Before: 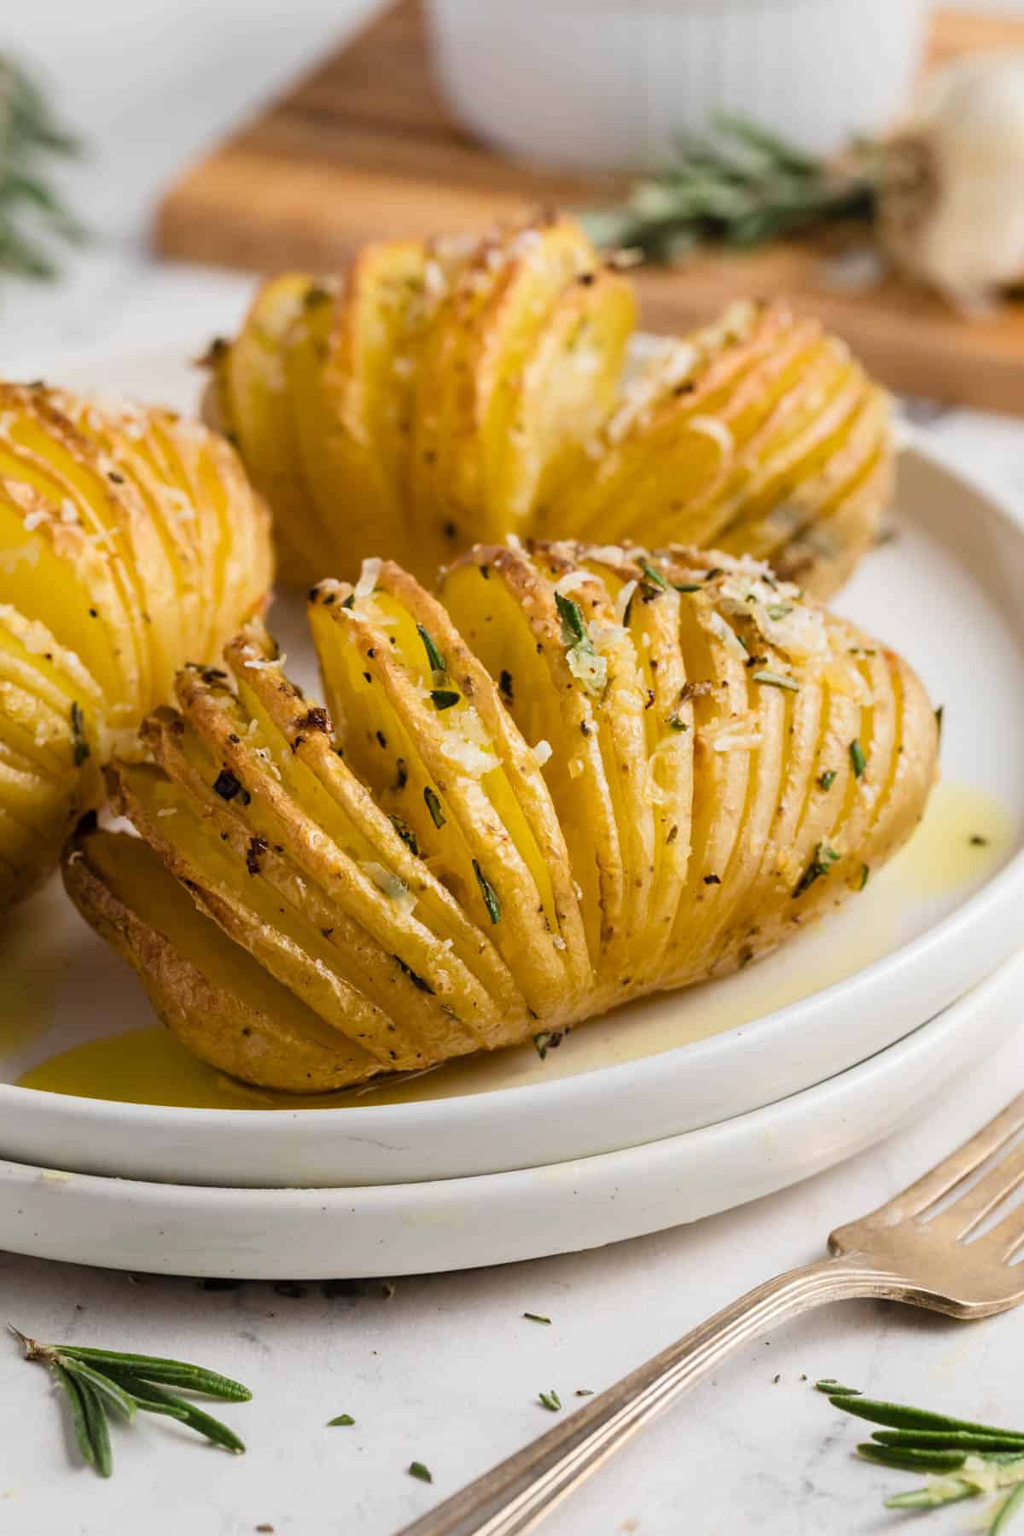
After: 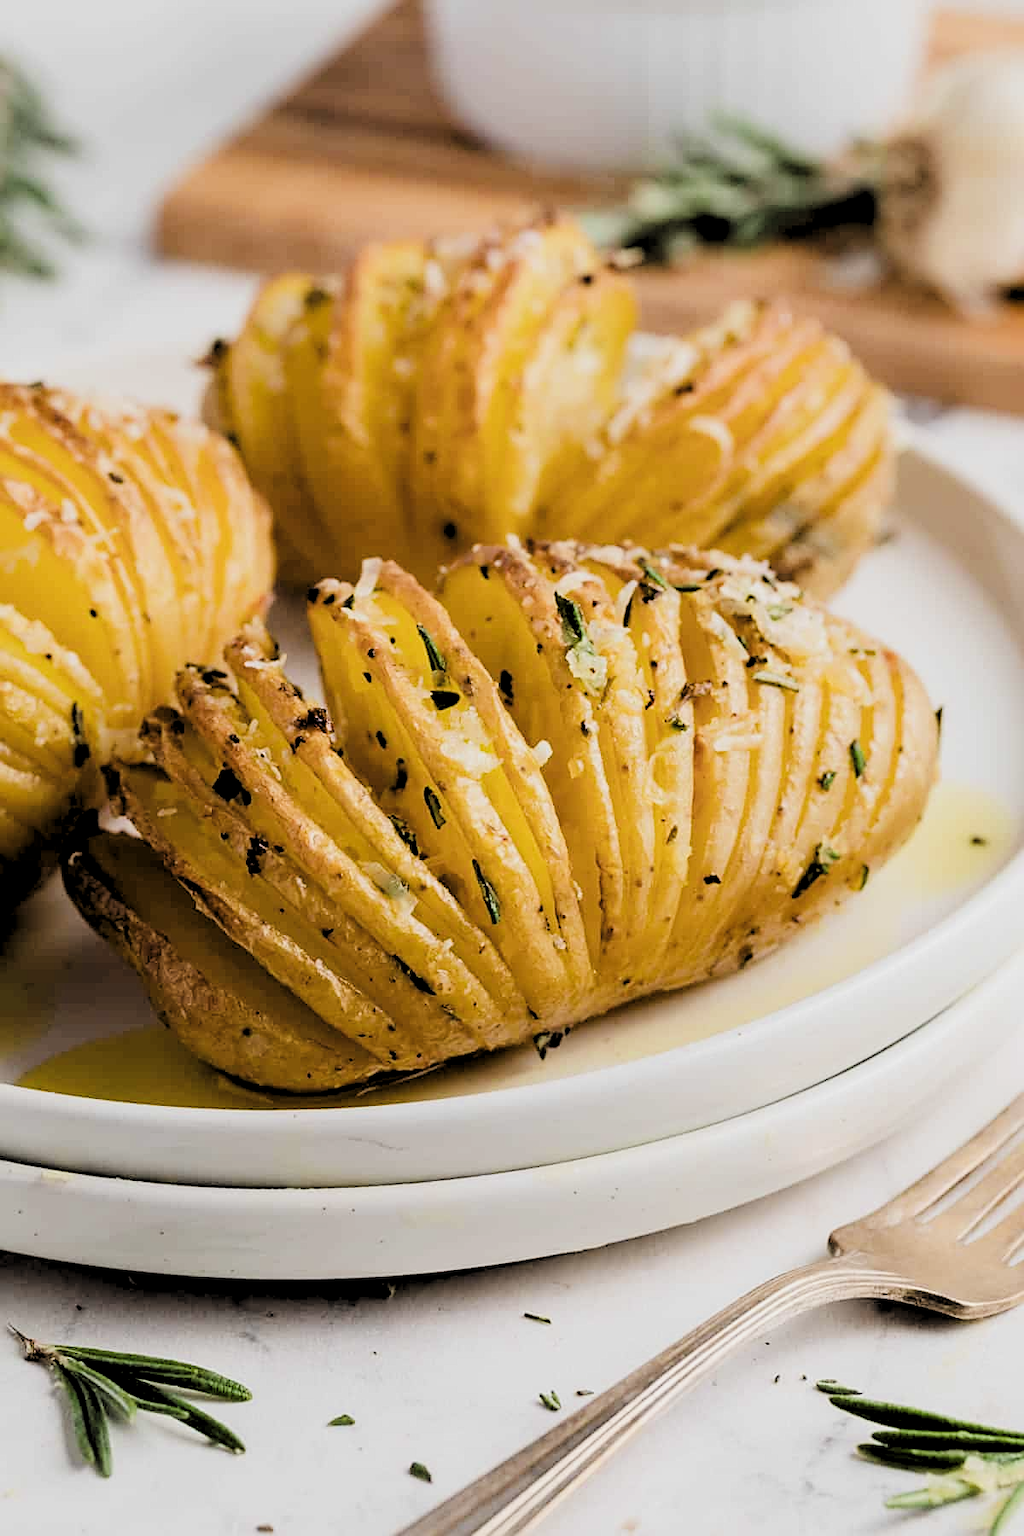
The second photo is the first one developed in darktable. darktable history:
levels: levels [0.182, 0.542, 0.902]
filmic rgb: black relative exposure -6.22 EV, white relative exposure 6.96 EV, threshold 5.99 EV, hardness 2.24, enable highlight reconstruction true
exposure: exposure 0.494 EV, compensate highlight preservation false
sharpen: on, module defaults
